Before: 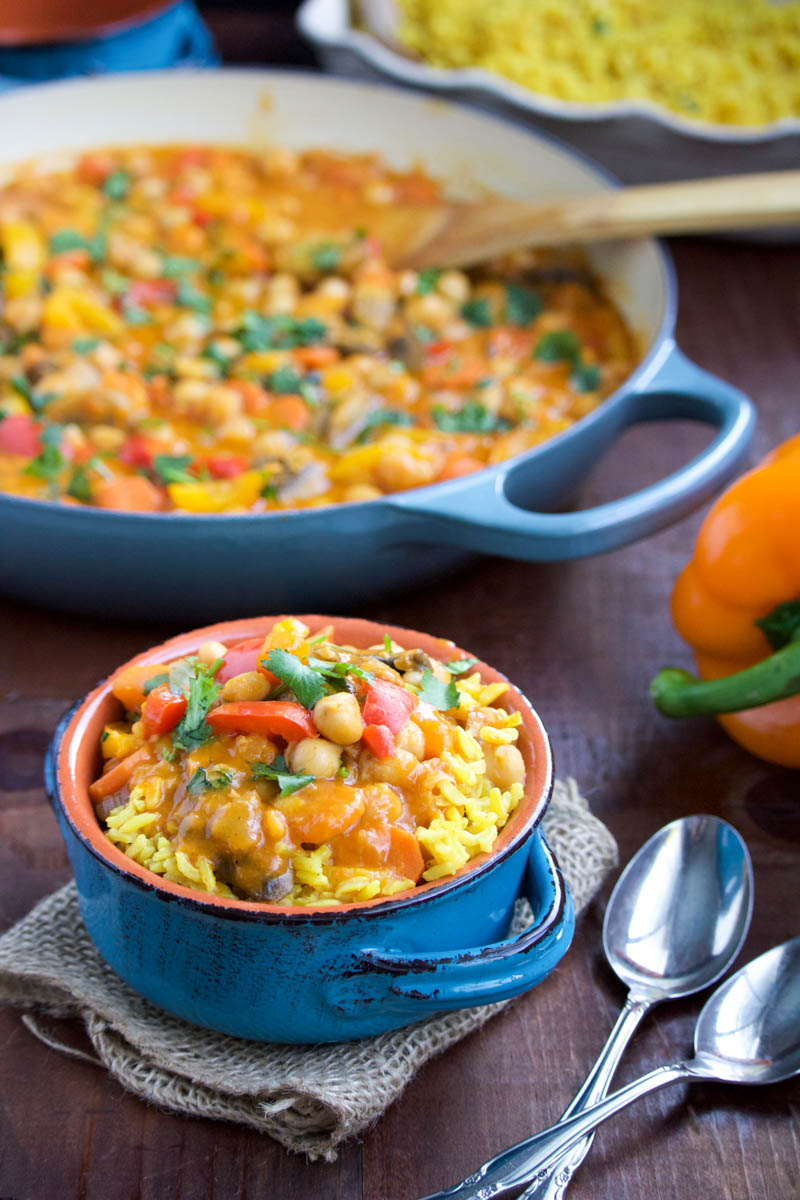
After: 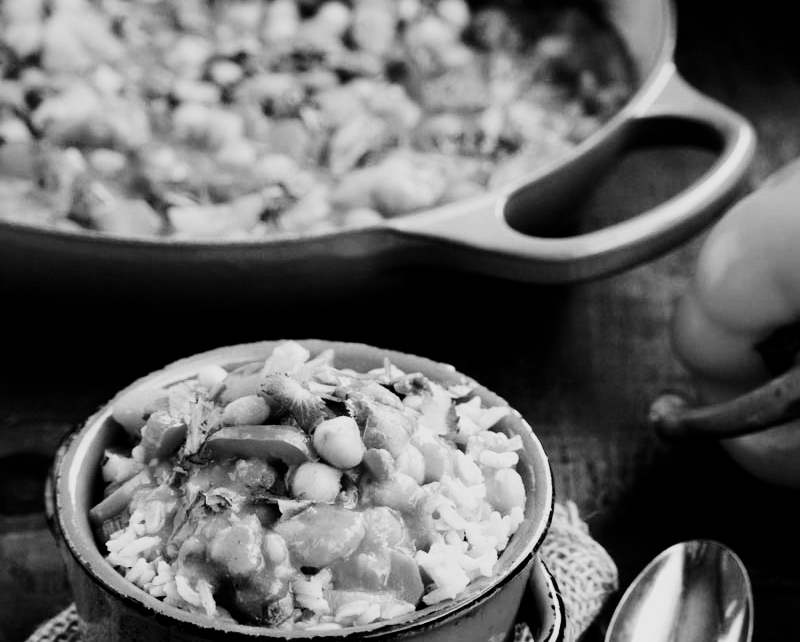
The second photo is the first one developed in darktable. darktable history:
sigmoid: contrast 1.81, skew -0.21, preserve hue 0%, red attenuation 0.1, red rotation 0.035, green attenuation 0.1, green rotation -0.017, blue attenuation 0.15, blue rotation -0.052, base primaries Rec2020
exposure: black level correction 0, exposure 1.2 EV, compensate exposure bias true, compensate highlight preservation false
tone equalizer: on, module defaults
contrast brightness saturation: contrast 0.02, brightness -1, saturation -1
crop and rotate: top 23.043%, bottom 23.437%
